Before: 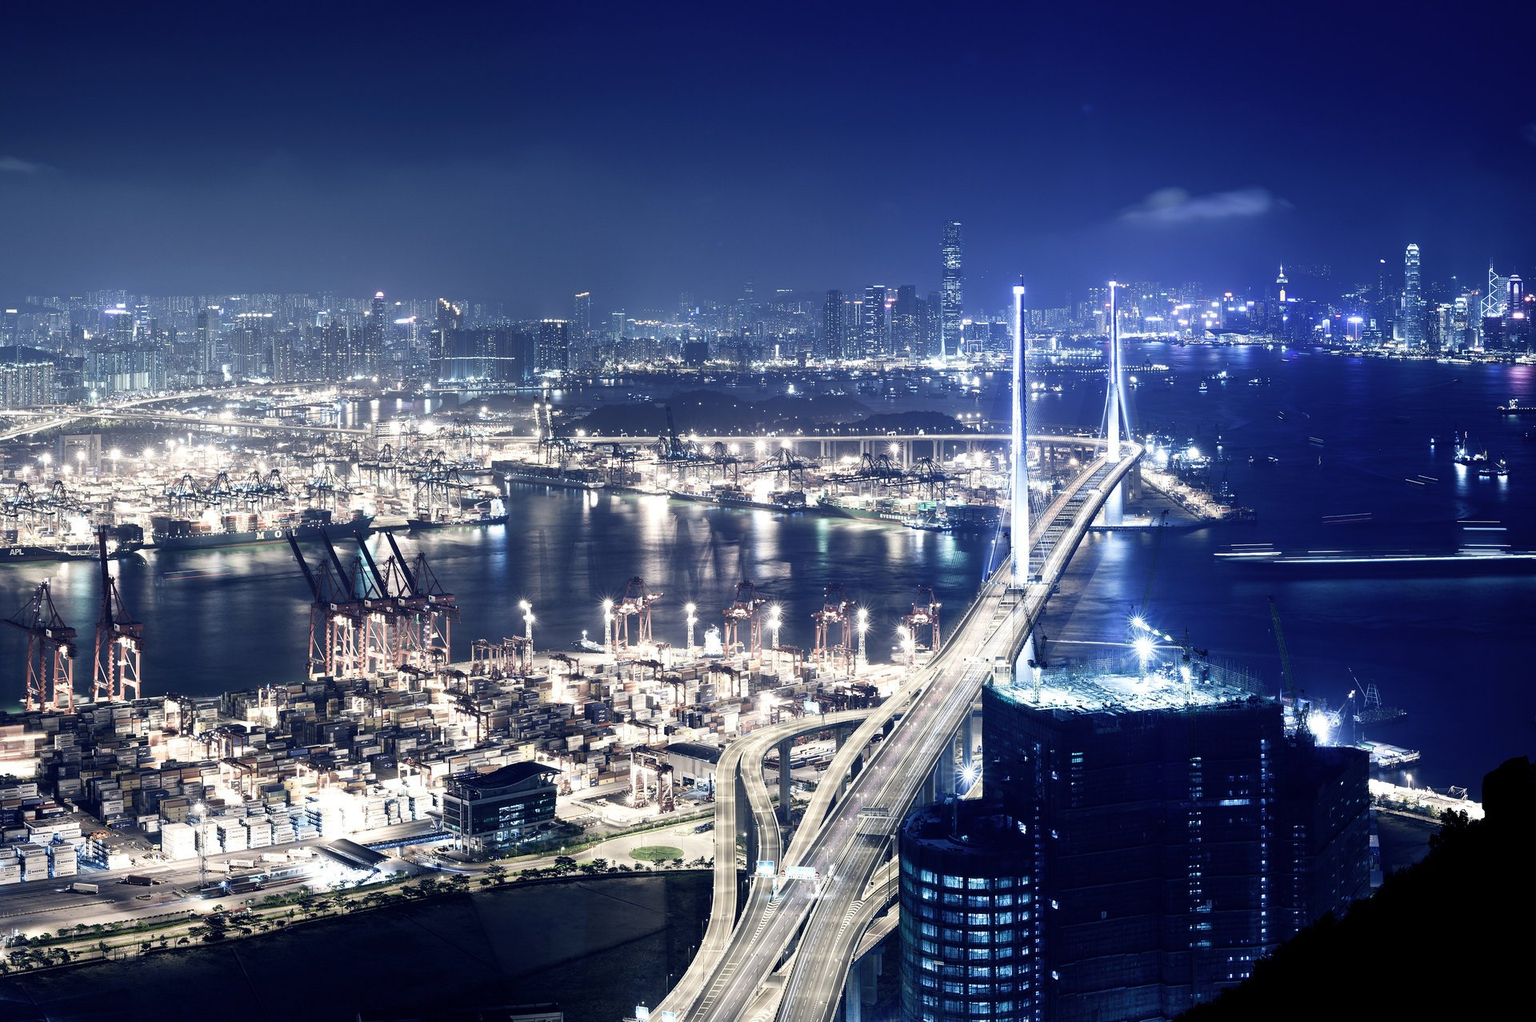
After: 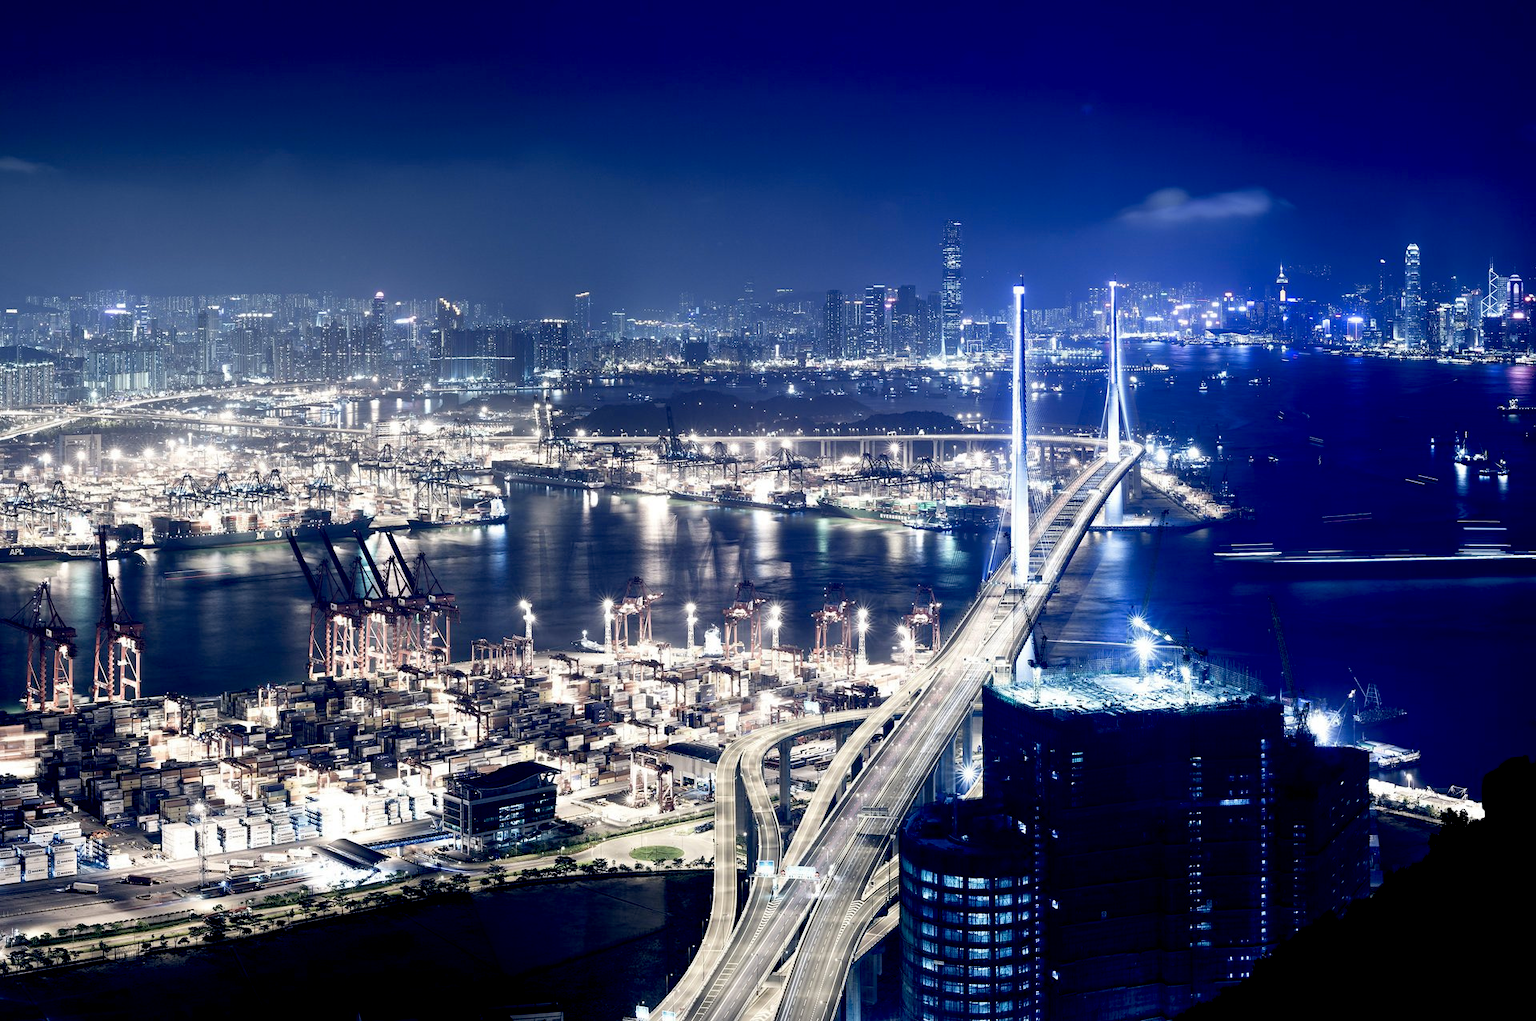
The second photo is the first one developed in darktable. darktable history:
exposure: black level correction 0.012, compensate highlight preservation false
vibrance: vibrance 60%
